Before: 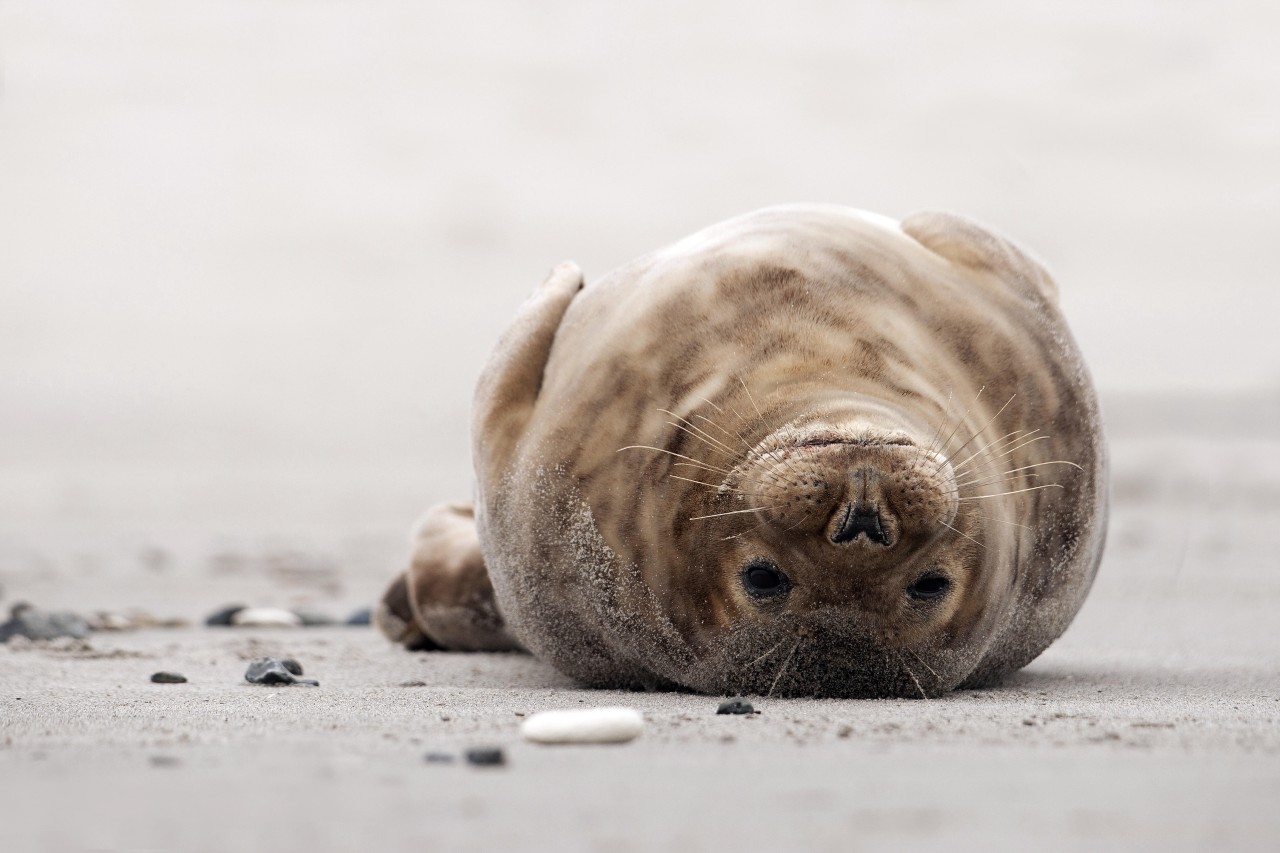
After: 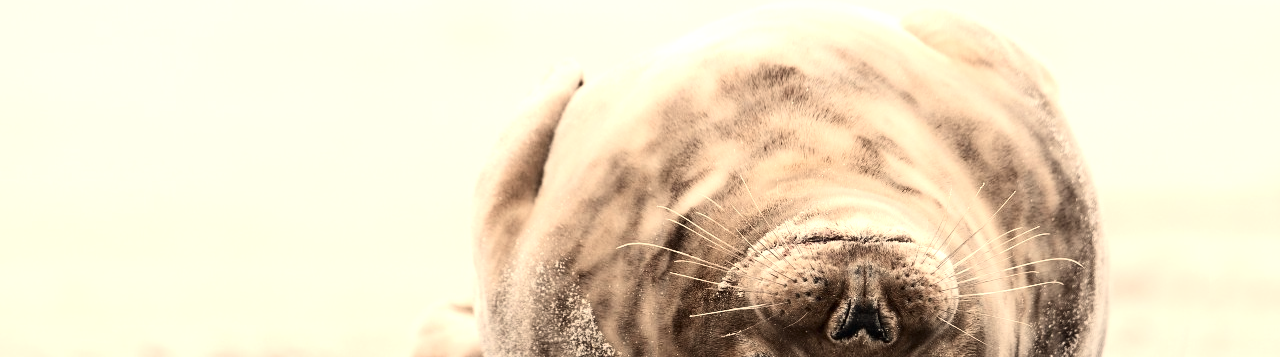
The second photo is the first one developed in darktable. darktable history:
white balance: red 1.123, blue 0.83
contrast brightness saturation: contrast 0.25, saturation -0.31
exposure: black level correction 0, exposure 0.7 EV, compensate highlight preservation false
crop and rotate: top 23.84%, bottom 34.294%
